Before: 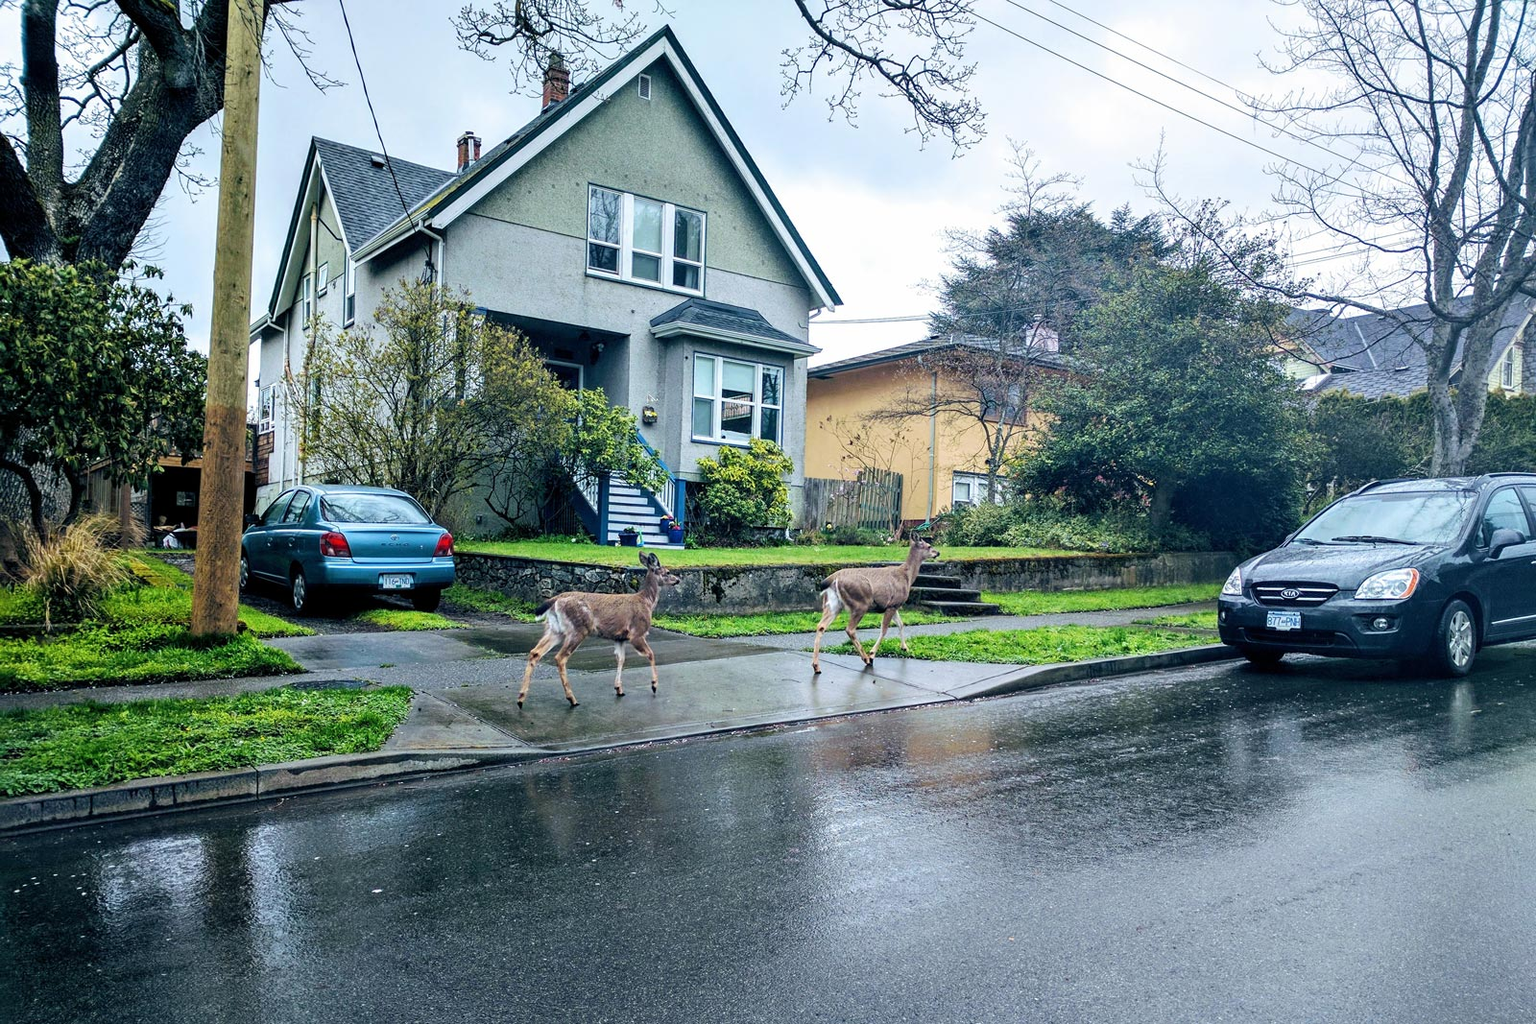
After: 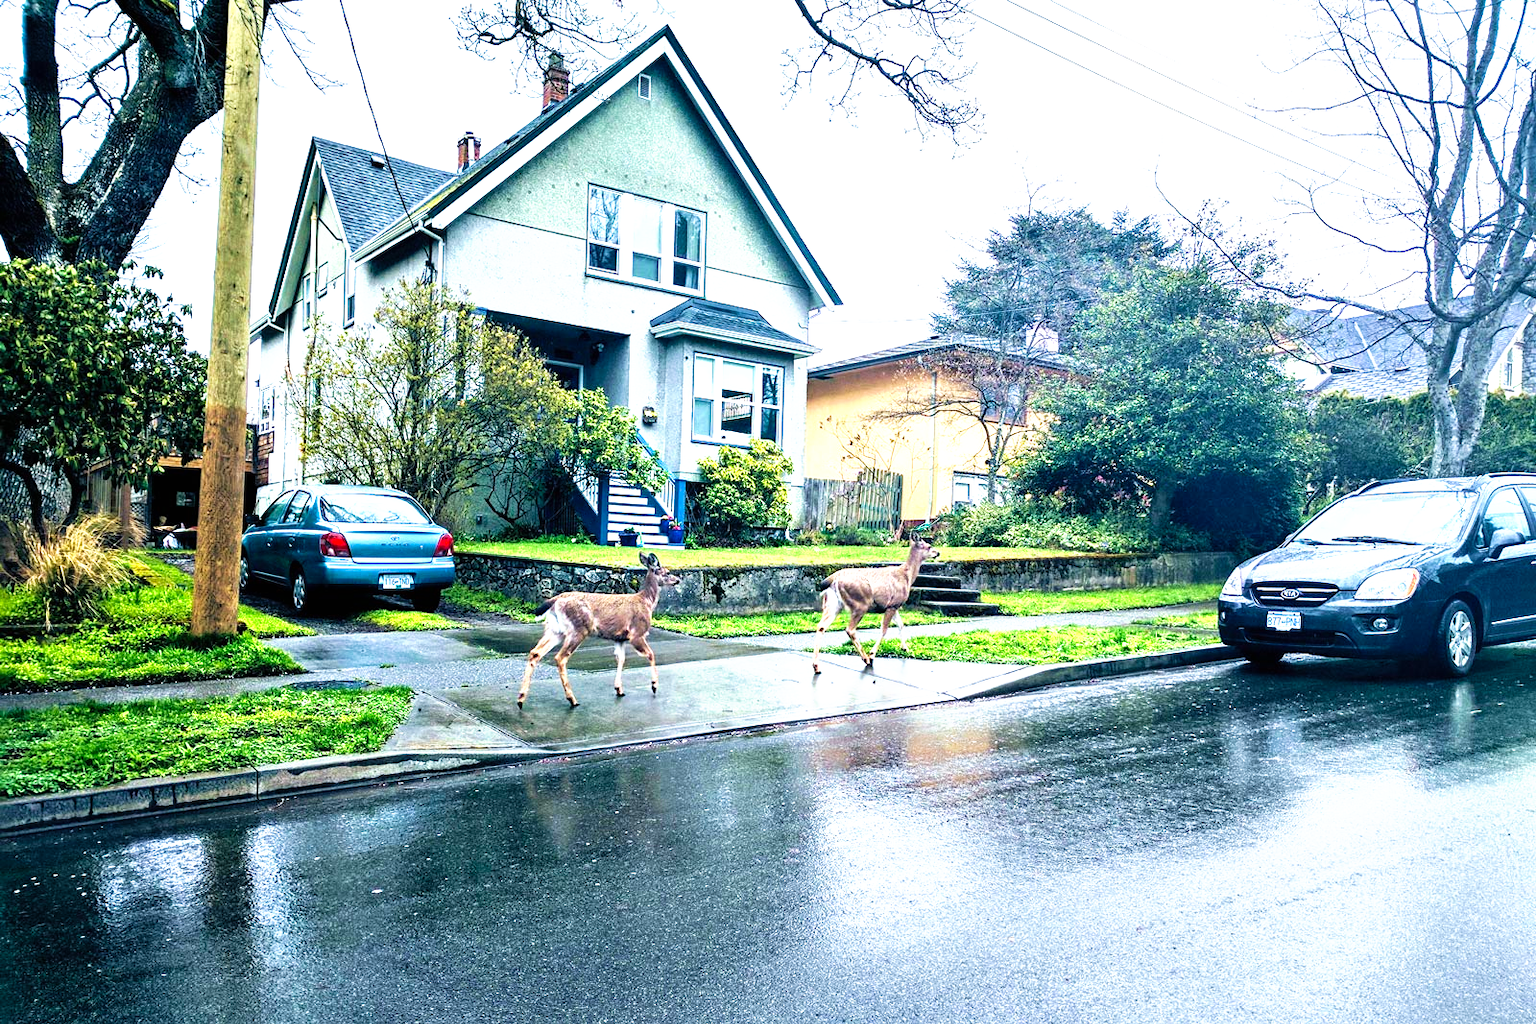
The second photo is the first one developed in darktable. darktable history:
tone curve: curves: ch0 [(0, 0) (0.003, 0.002) (0.011, 0.006) (0.025, 0.014) (0.044, 0.025) (0.069, 0.039) (0.1, 0.056) (0.136, 0.086) (0.177, 0.129) (0.224, 0.183) (0.277, 0.247) (0.335, 0.318) (0.399, 0.395) (0.468, 0.48) (0.543, 0.571) (0.623, 0.668) (0.709, 0.773) (0.801, 0.873) (0.898, 0.978) (1, 1)], preserve colors none
exposure: black level correction 0, exposure 0.952 EV, compensate highlight preservation false
velvia: on, module defaults
